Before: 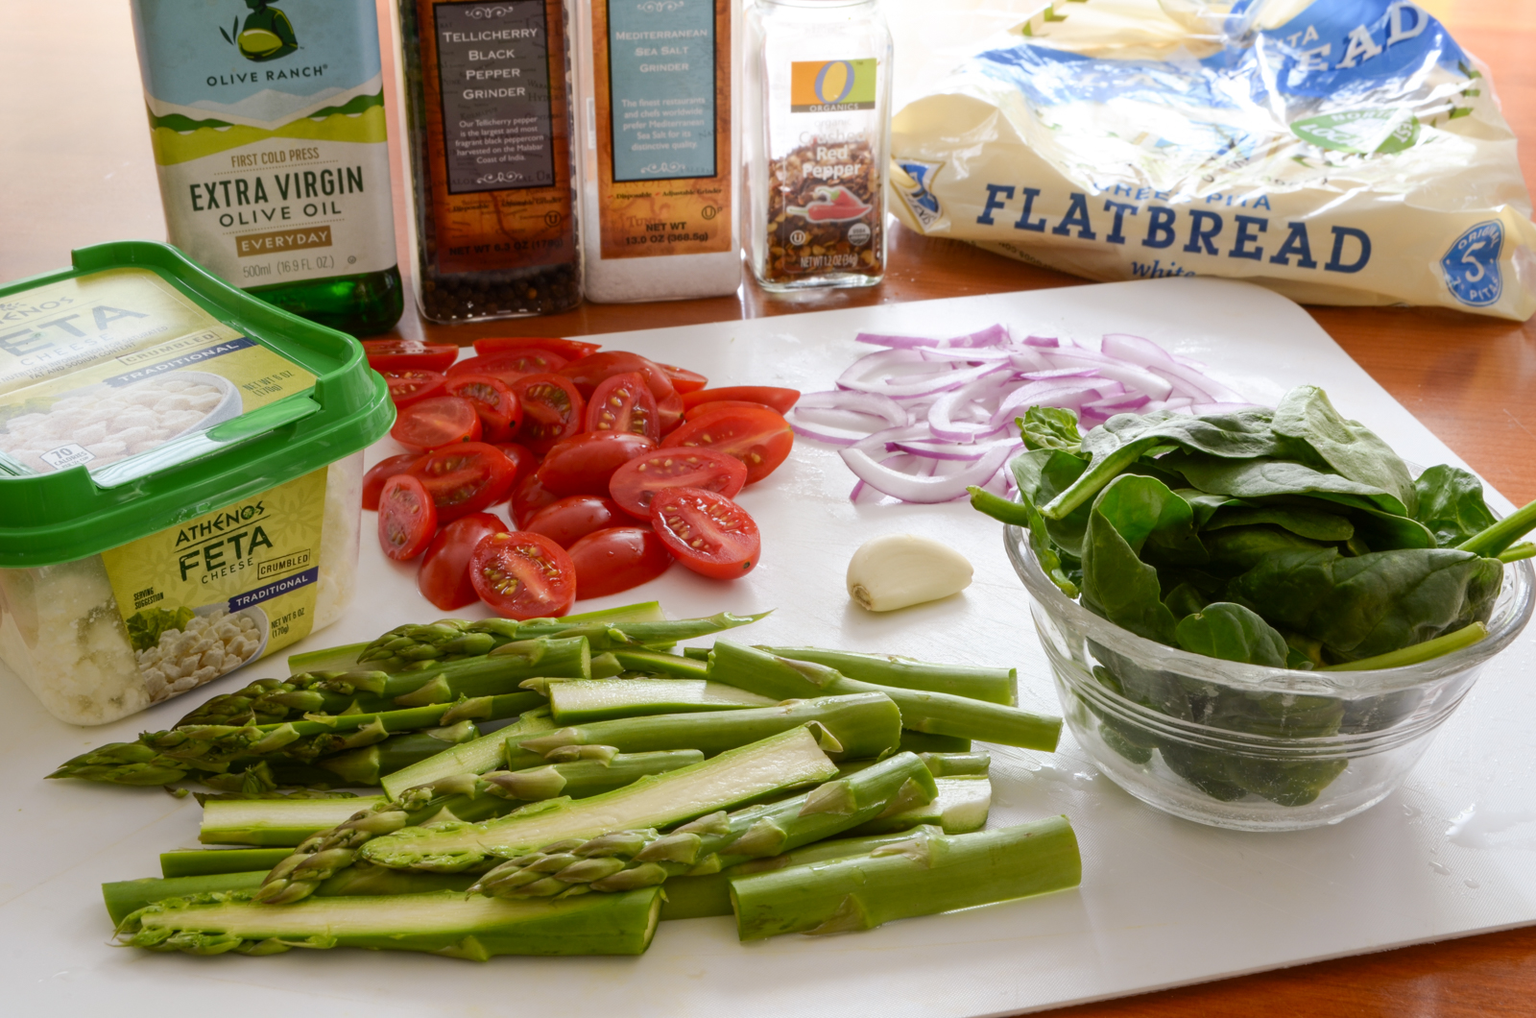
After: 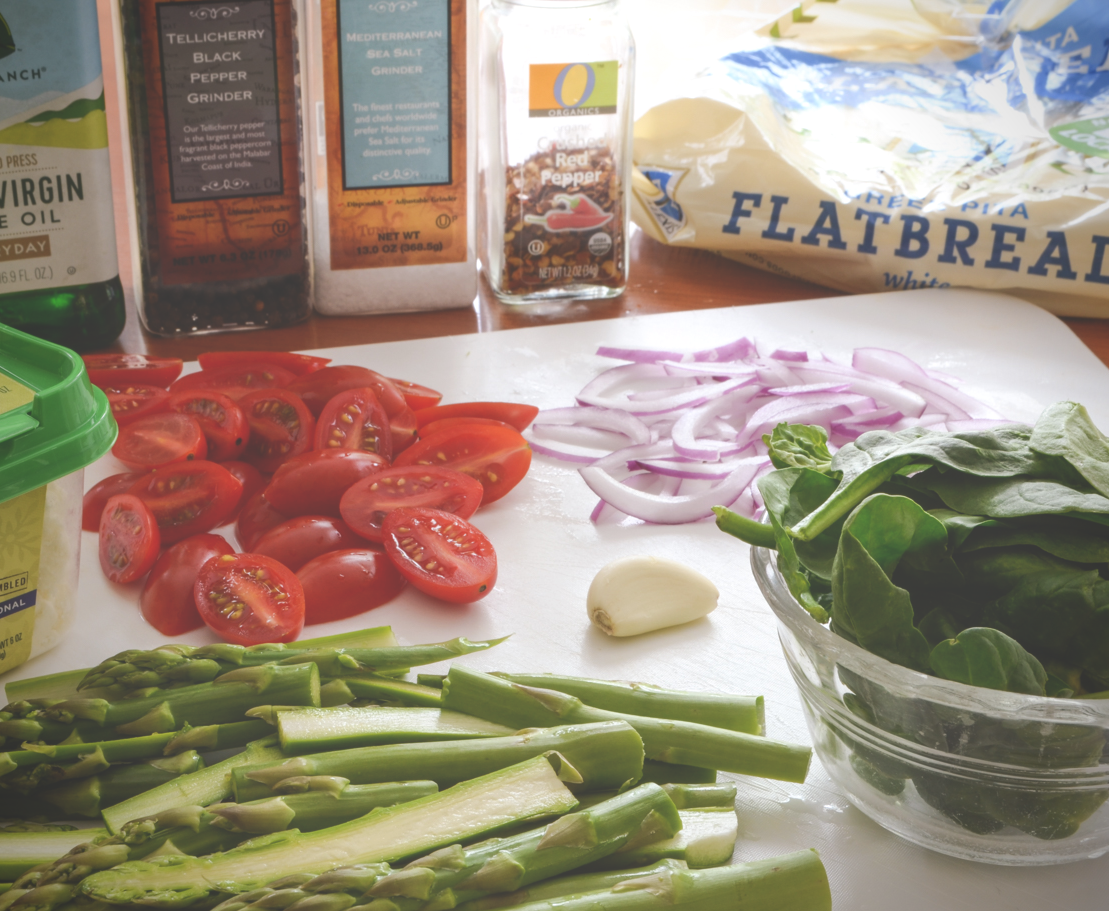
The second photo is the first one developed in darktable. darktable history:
crop: left 18.479%, right 12.2%, bottom 13.971%
vignetting: saturation 0, unbound false
exposure: black level correction -0.041, exposure 0.064 EV, compensate highlight preservation false
